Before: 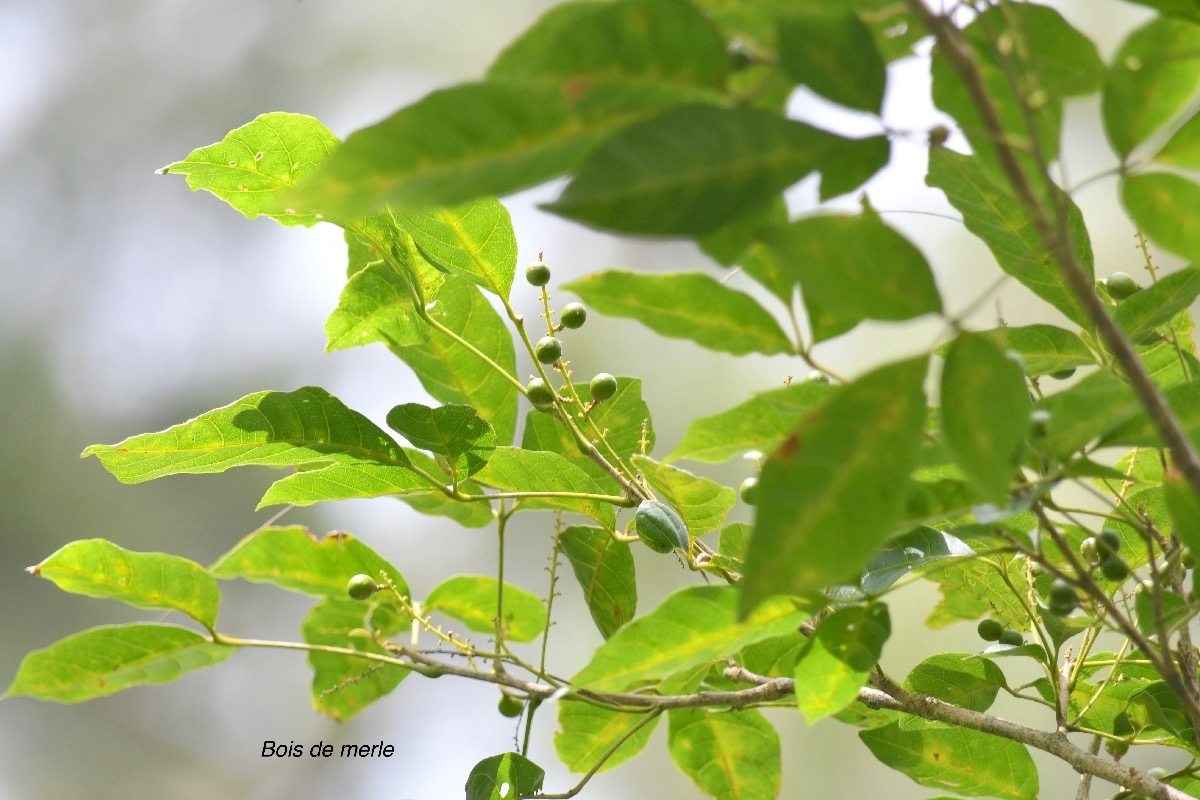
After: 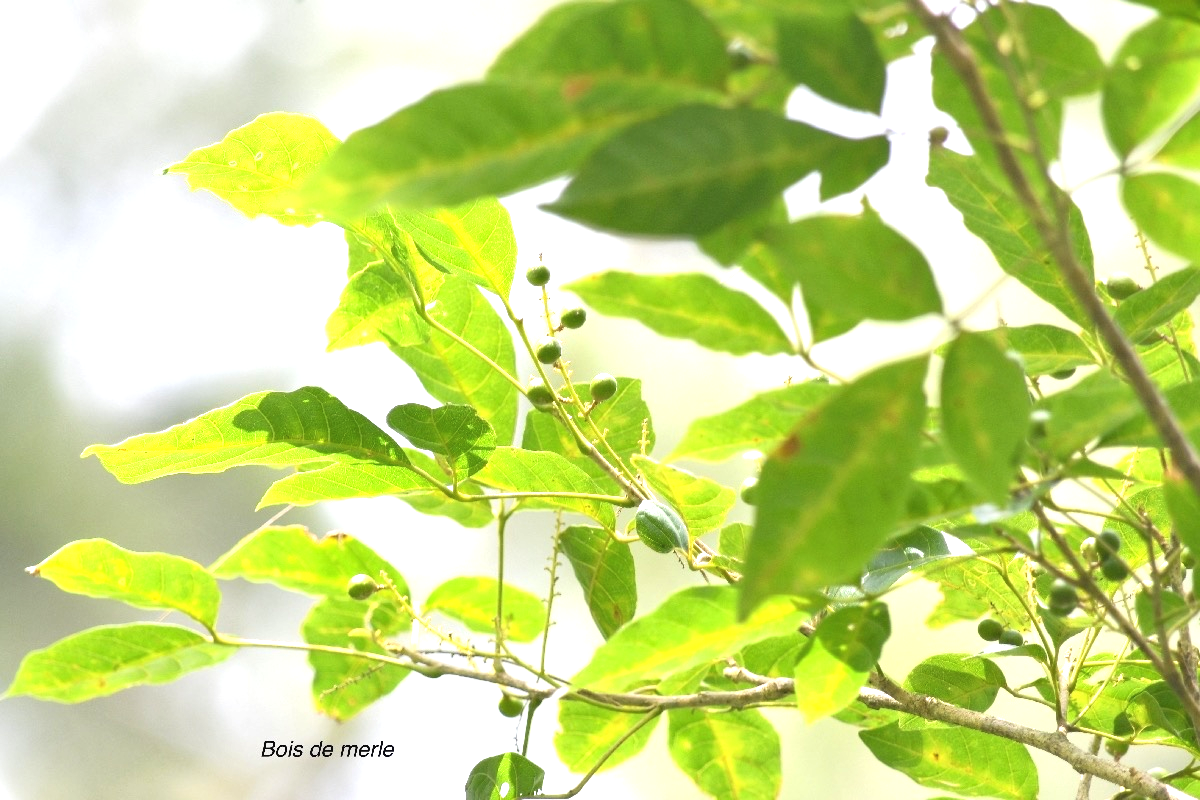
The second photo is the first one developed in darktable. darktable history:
exposure: black level correction -0.002, exposure 0.534 EV, compensate exposure bias true, compensate highlight preservation false
tone equalizer: -8 EV -0.383 EV, -7 EV -0.409 EV, -6 EV -0.343 EV, -5 EV -0.215 EV, -3 EV 0.232 EV, -2 EV 0.349 EV, -1 EV 0.389 EV, +0 EV 0.425 EV, smoothing diameter 24.85%, edges refinement/feathering 13.24, preserve details guided filter
